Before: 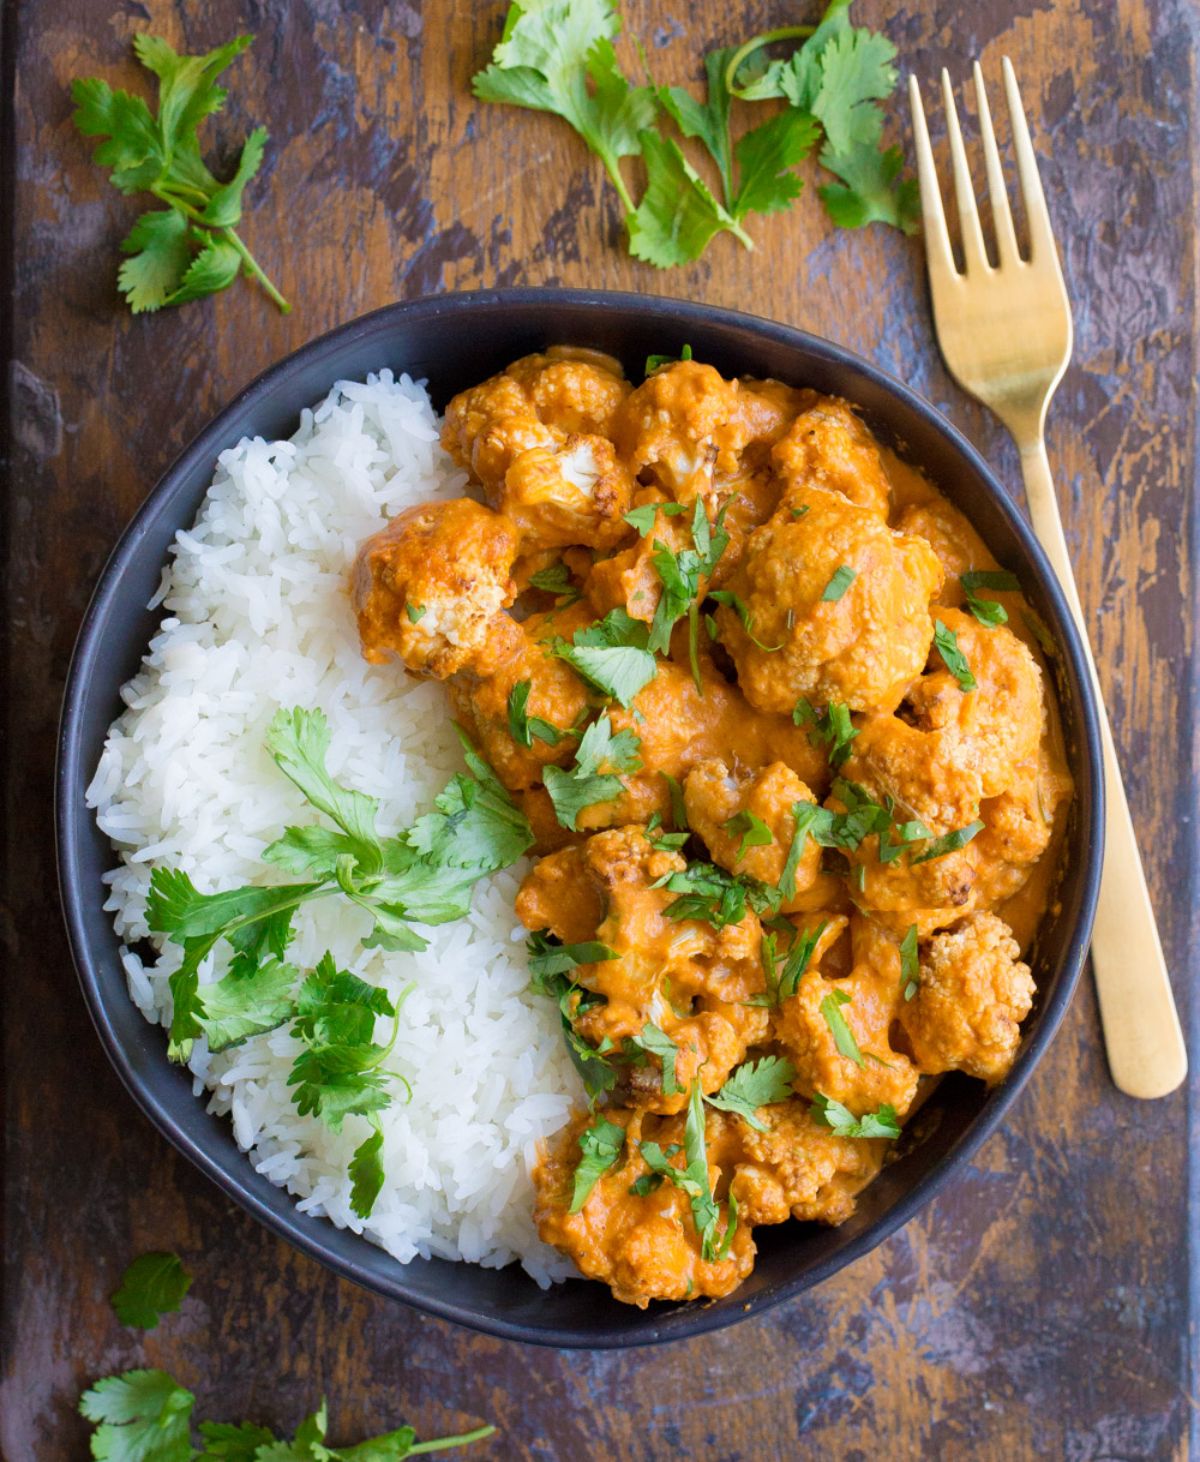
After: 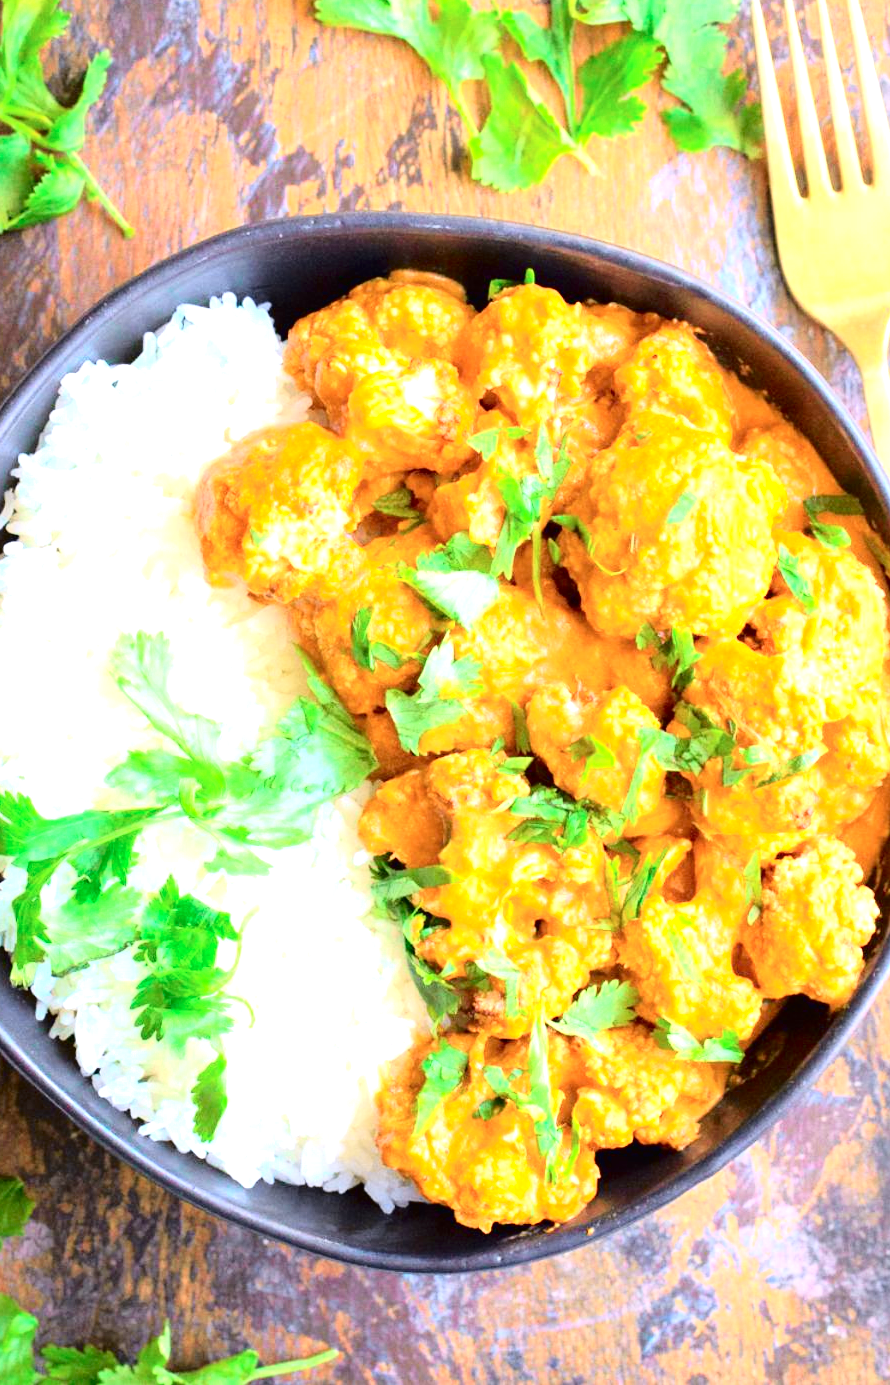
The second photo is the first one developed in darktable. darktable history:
tone curve: curves: ch0 [(0, 0.011) (0.053, 0.026) (0.174, 0.115) (0.398, 0.444) (0.673, 0.775) (0.829, 0.906) (0.991, 0.981)]; ch1 [(0, 0) (0.276, 0.206) (0.409, 0.383) (0.473, 0.458) (0.492, 0.501) (0.512, 0.513) (0.54, 0.543) (0.585, 0.617) (0.659, 0.686) (0.78, 0.8) (1, 1)]; ch2 [(0, 0) (0.438, 0.449) (0.473, 0.469) (0.503, 0.5) (0.523, 0.534) (0.562, 0.594) (0.612, 0.635) (0.695, 0.713) (1, 1)], color space Lab, independent channels, preserve colors none
crop and rotate: left 13.15%, top 5.251%, right 12.609%
exposure: black level correction 0, exposure 1.675 EV, compensate exposure bias true, compensate highlight preservation false
